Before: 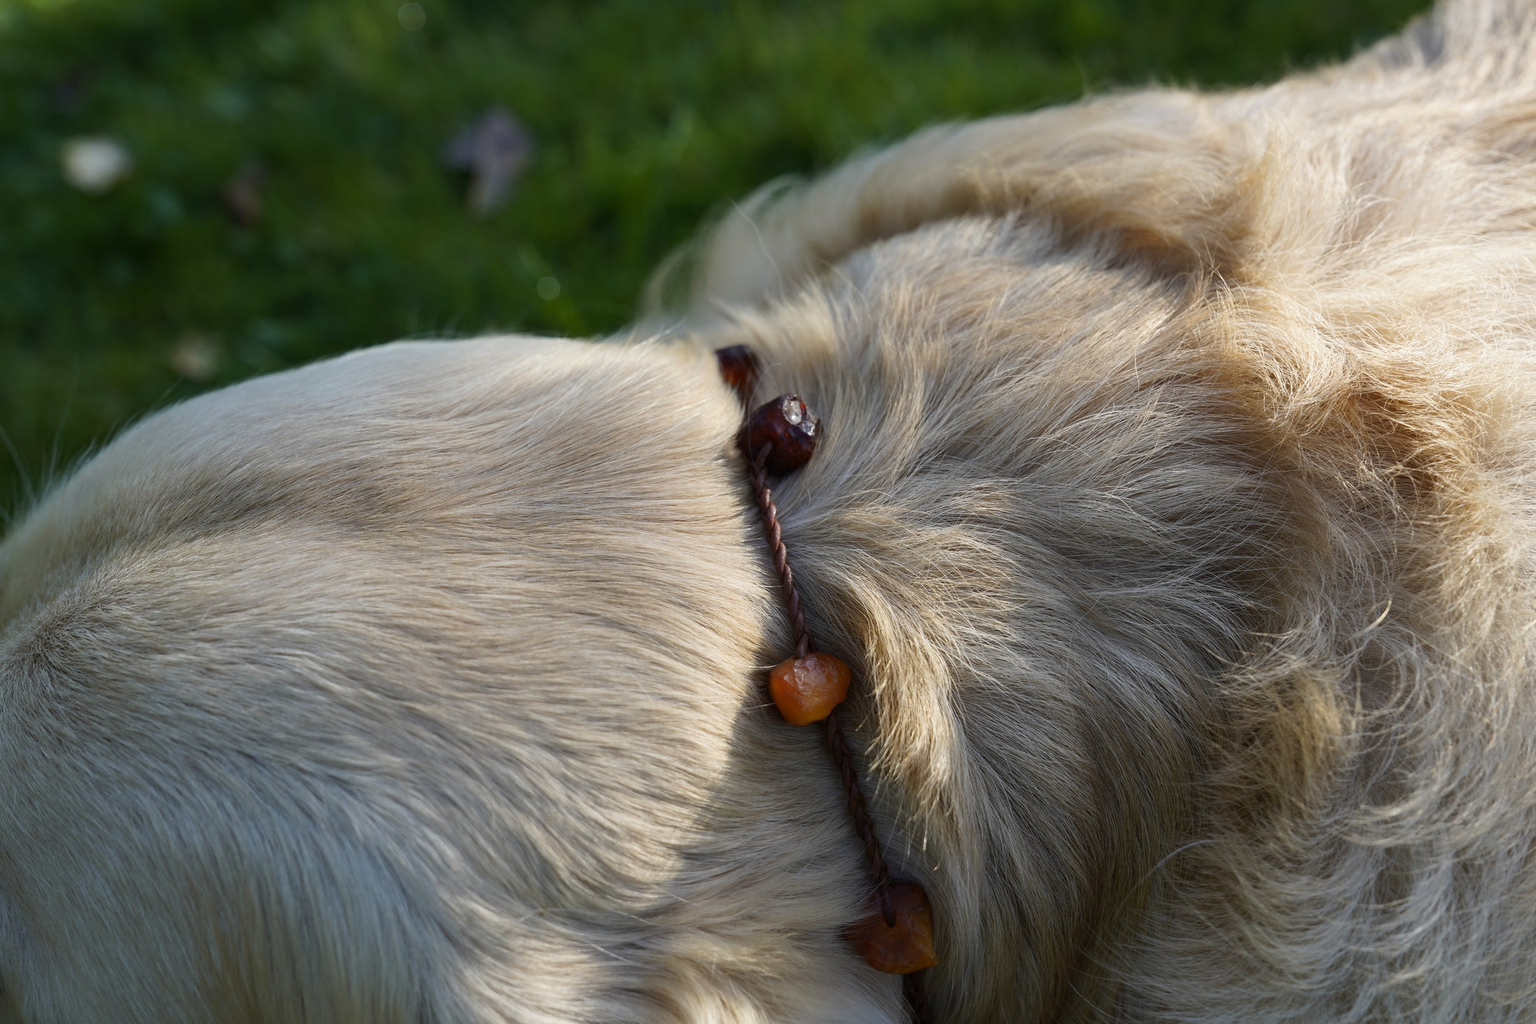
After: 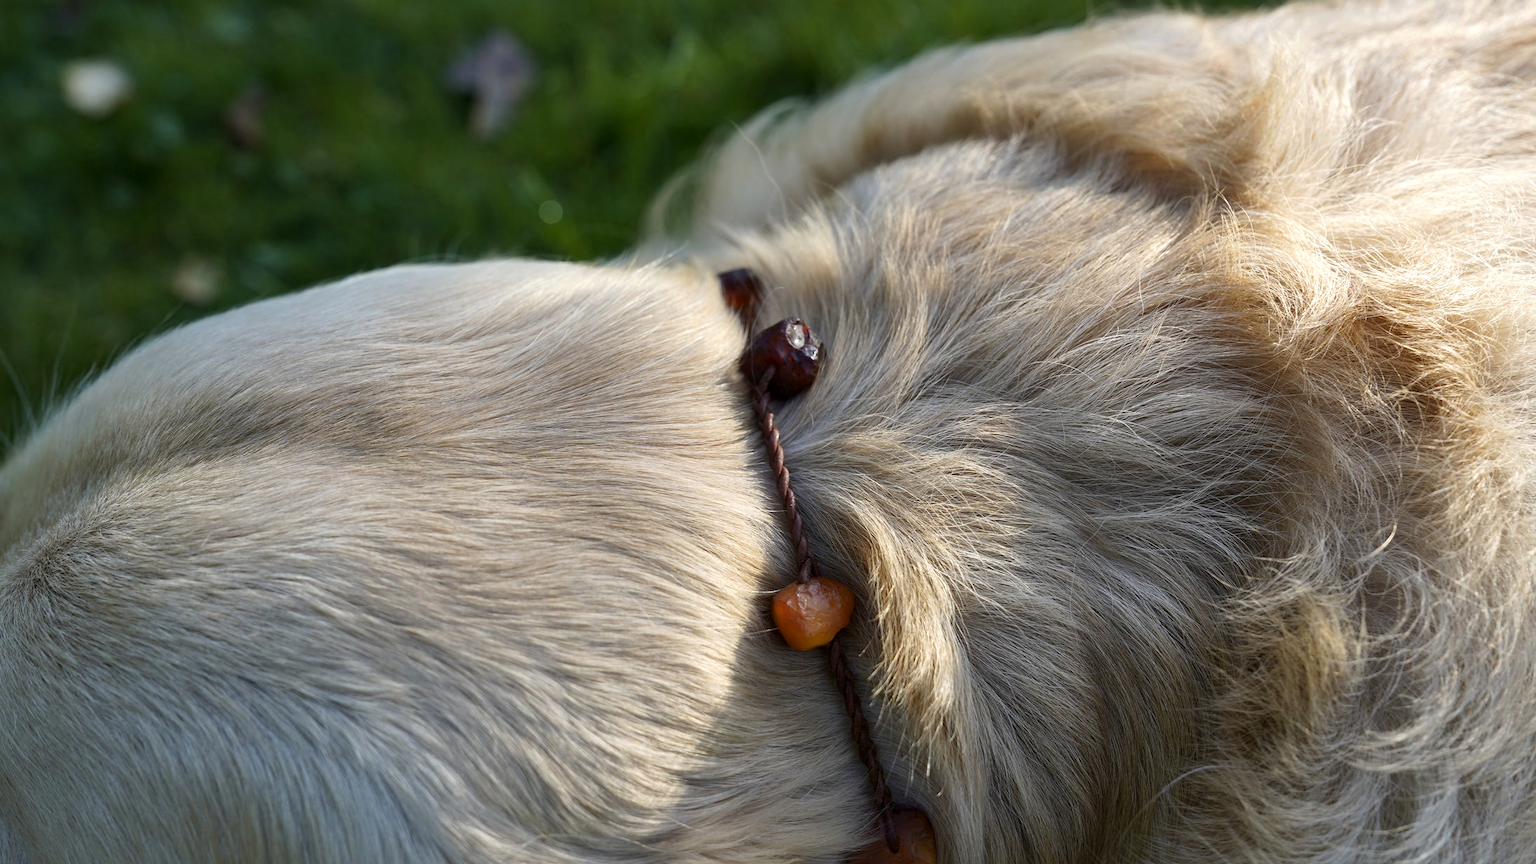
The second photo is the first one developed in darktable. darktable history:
exposure: exposure 0.197 EV, compensate highlight preservation false
local contrast: mode bilateral grid, contrast 20, coarseness 50, detail 120%, midtone range 0.2
crop: top 7.625%, bottom 8.027%
